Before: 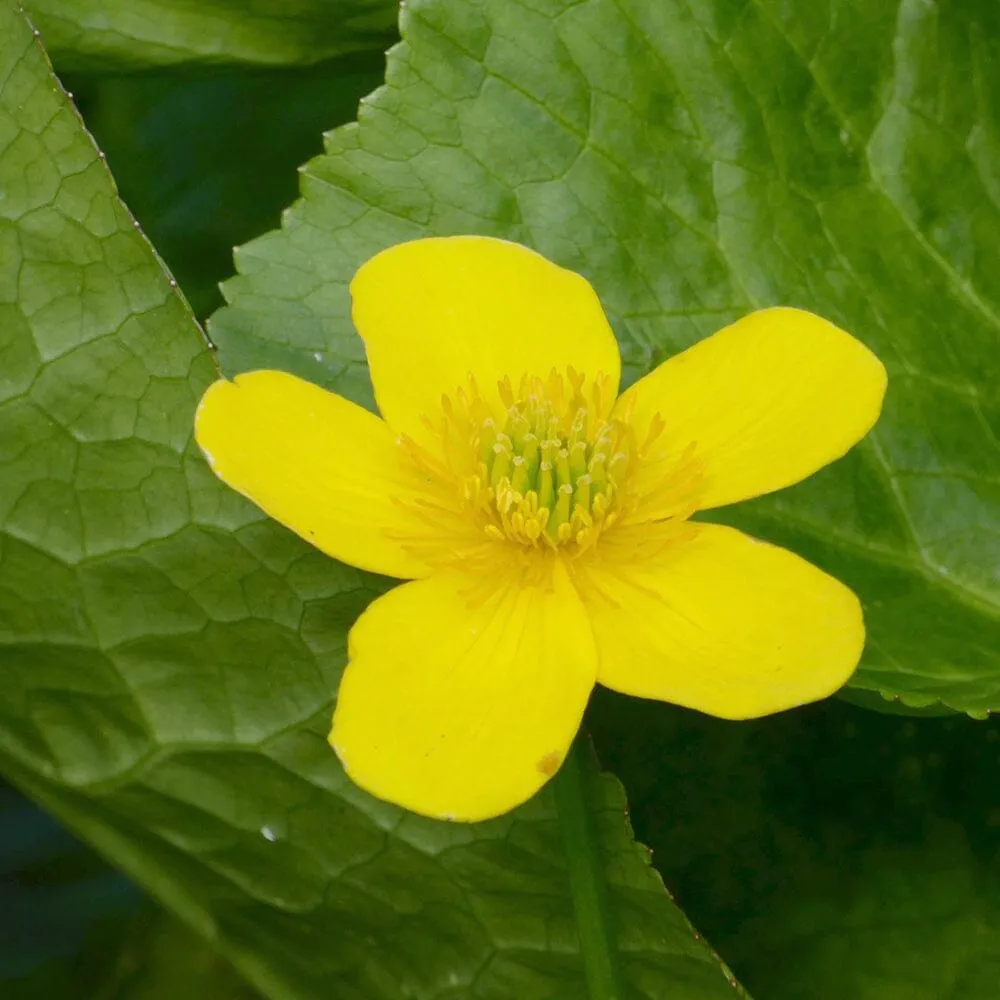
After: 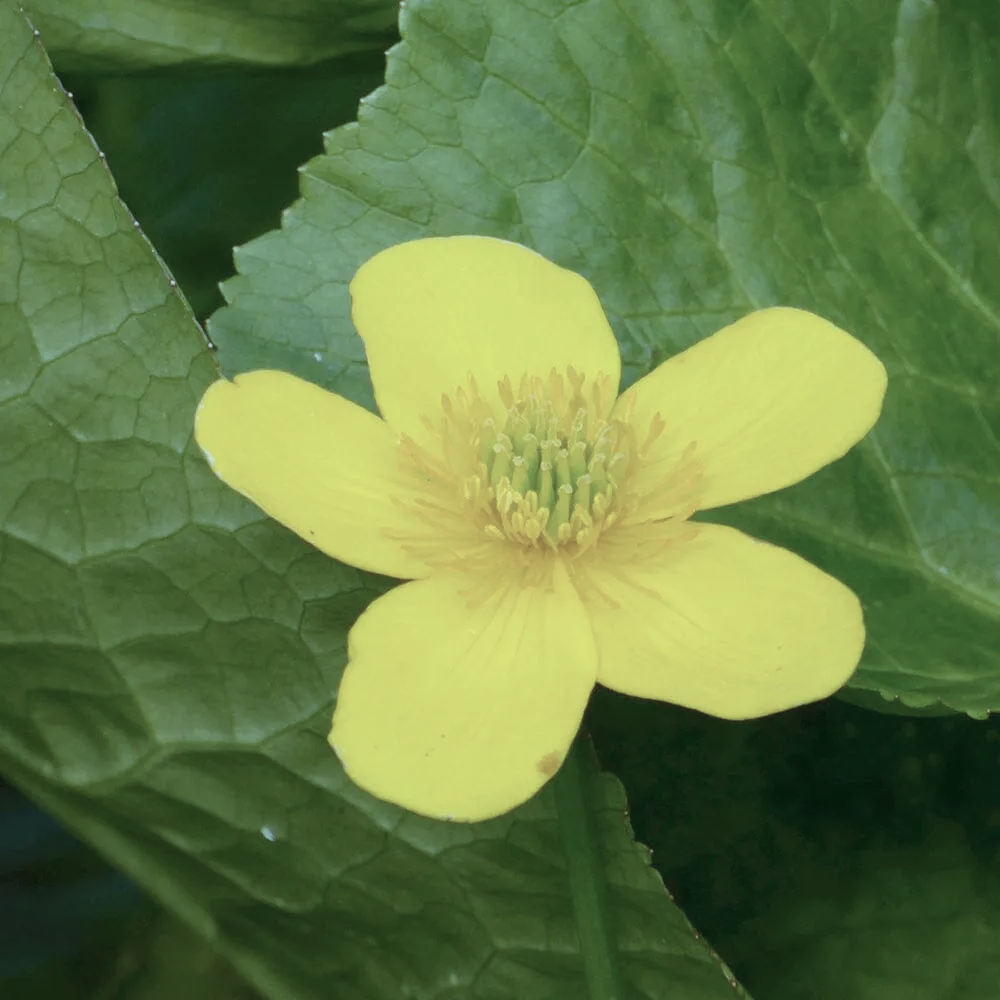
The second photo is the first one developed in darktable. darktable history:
color correction: highlights a* -13.17, highlights b* -17.93, saturation 0.71
